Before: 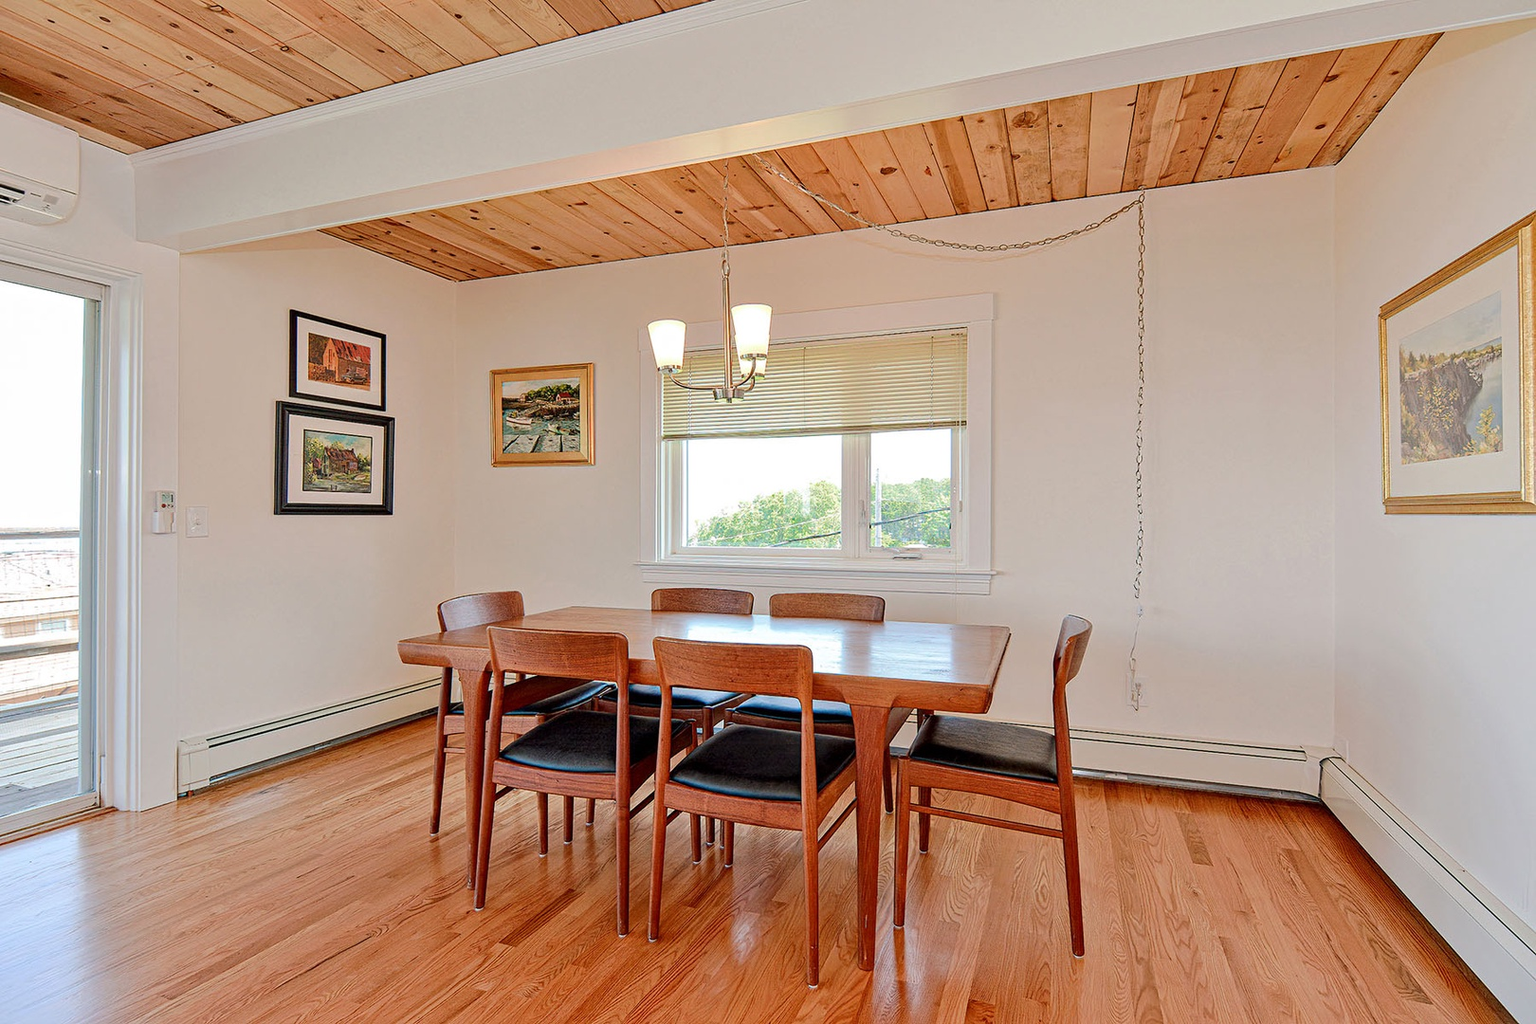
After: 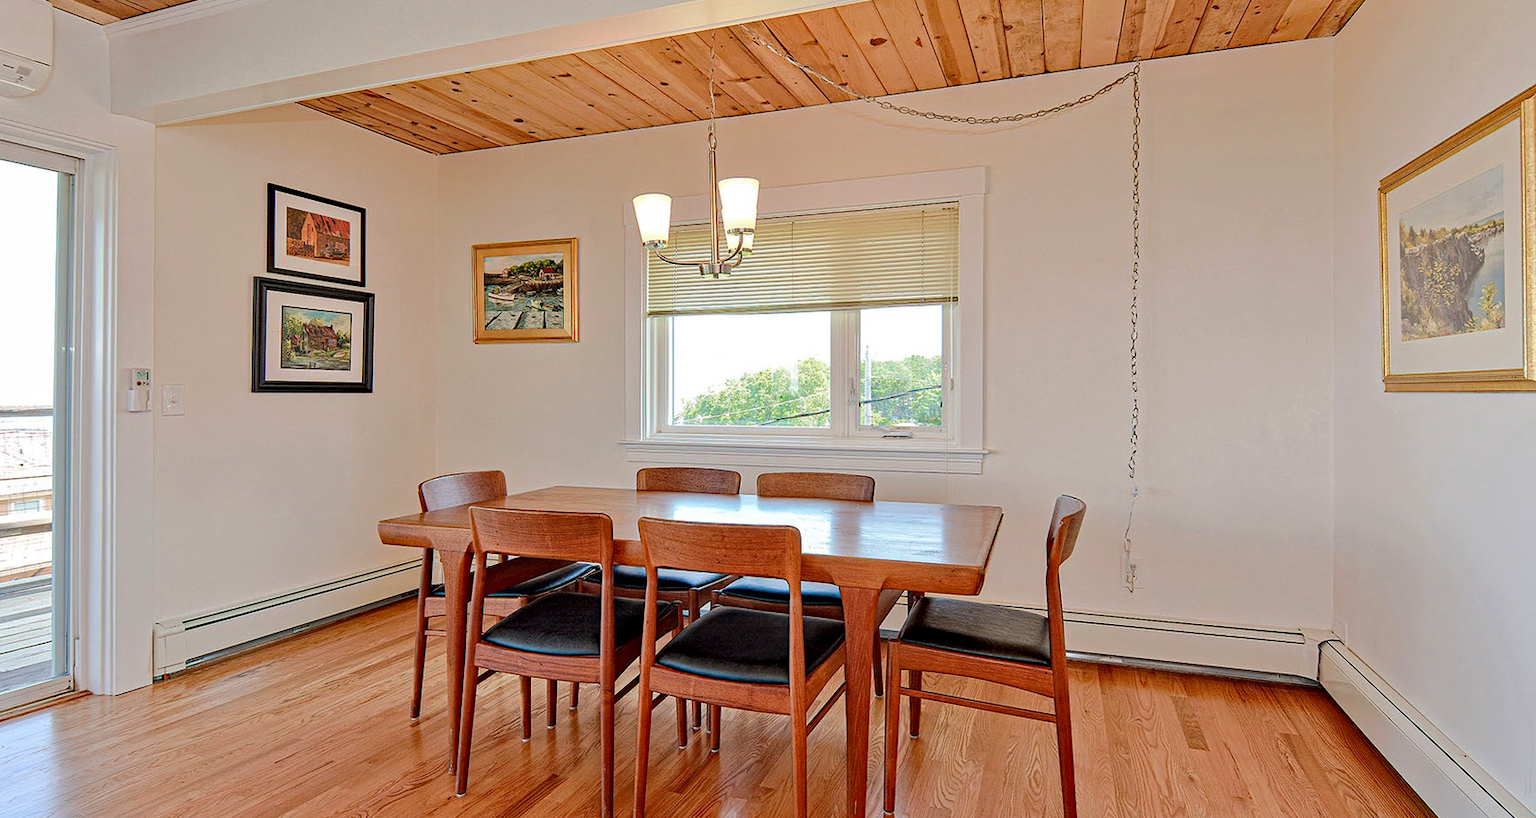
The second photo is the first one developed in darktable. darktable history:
haze removal: adaptive false
crop and rotate: left 1.809%, top 12.699%, right 0.144%, bottom 8.909%
